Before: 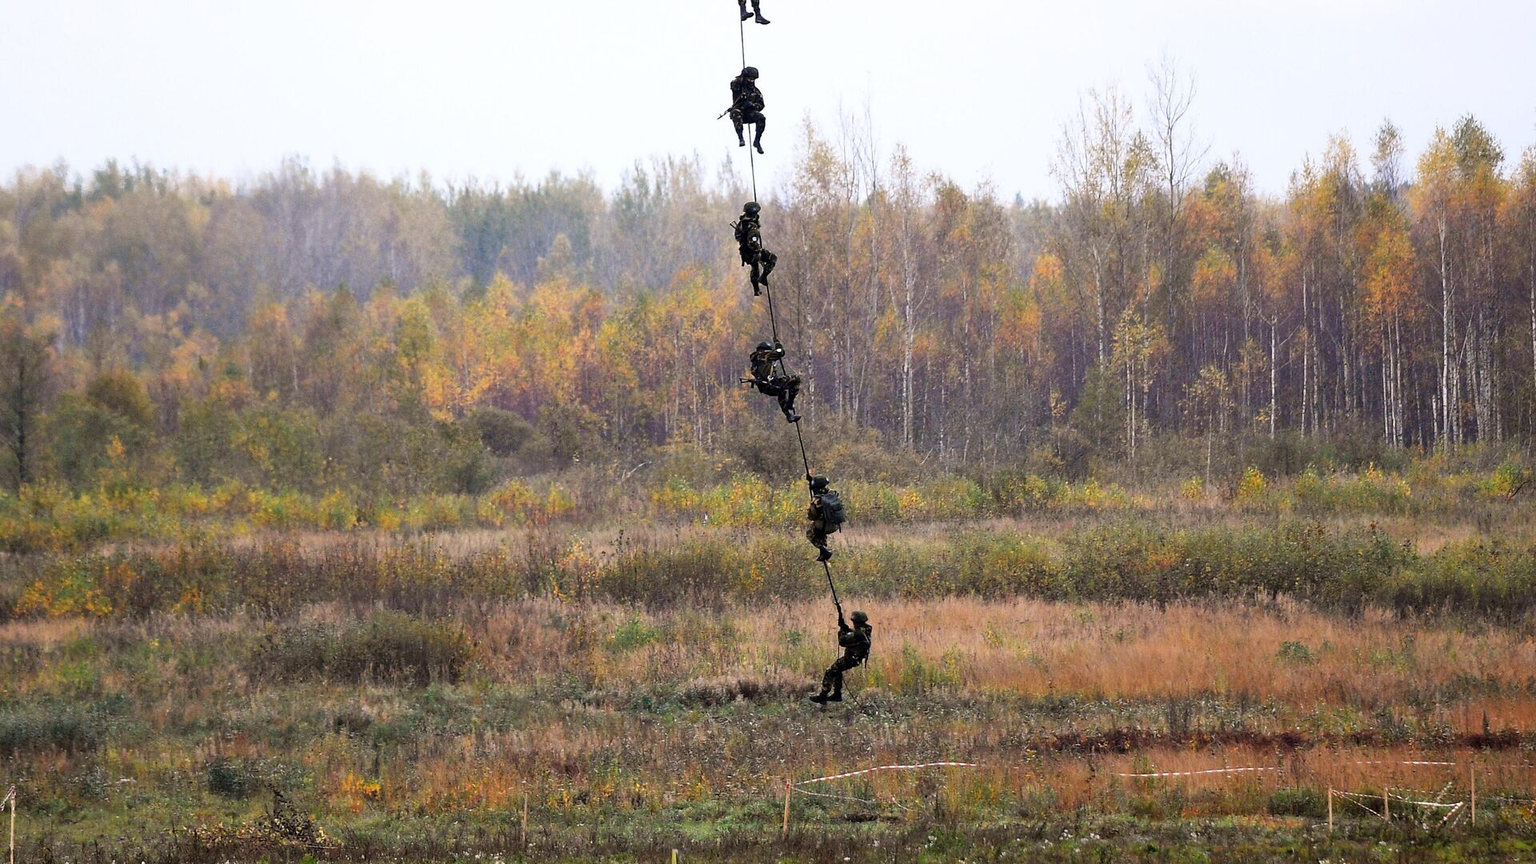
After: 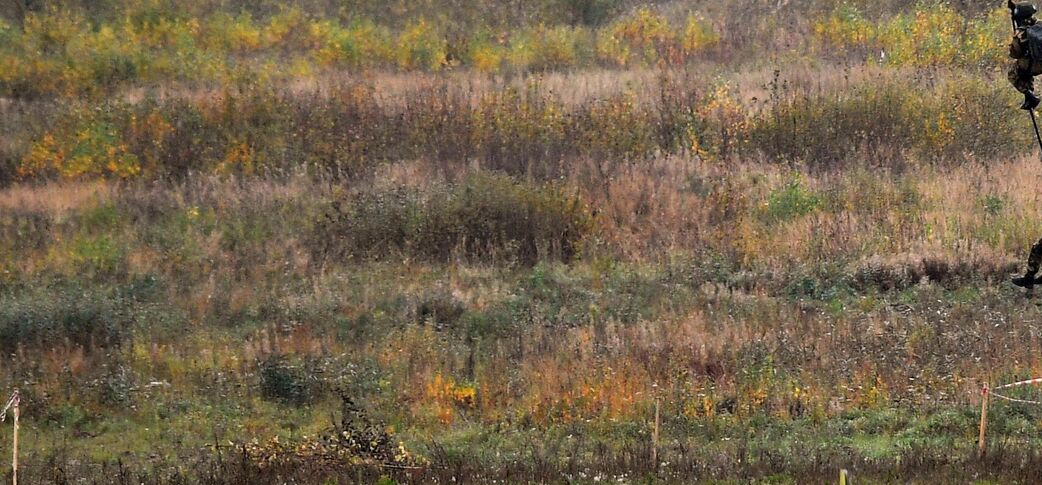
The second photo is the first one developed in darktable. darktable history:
crop and rotate: top 54.856%, right 45.706%, bottom 0.169%
